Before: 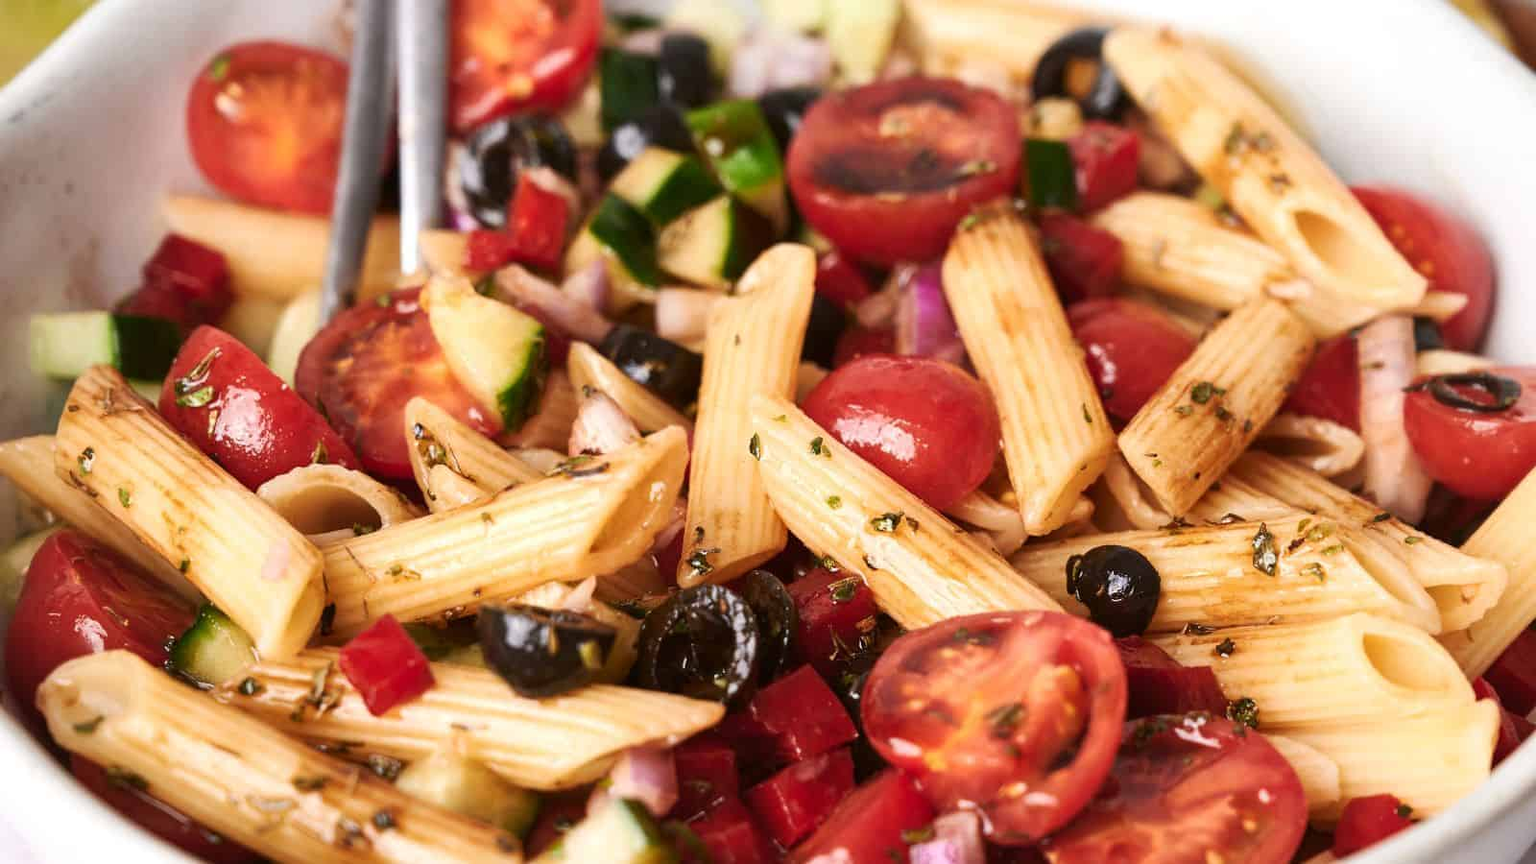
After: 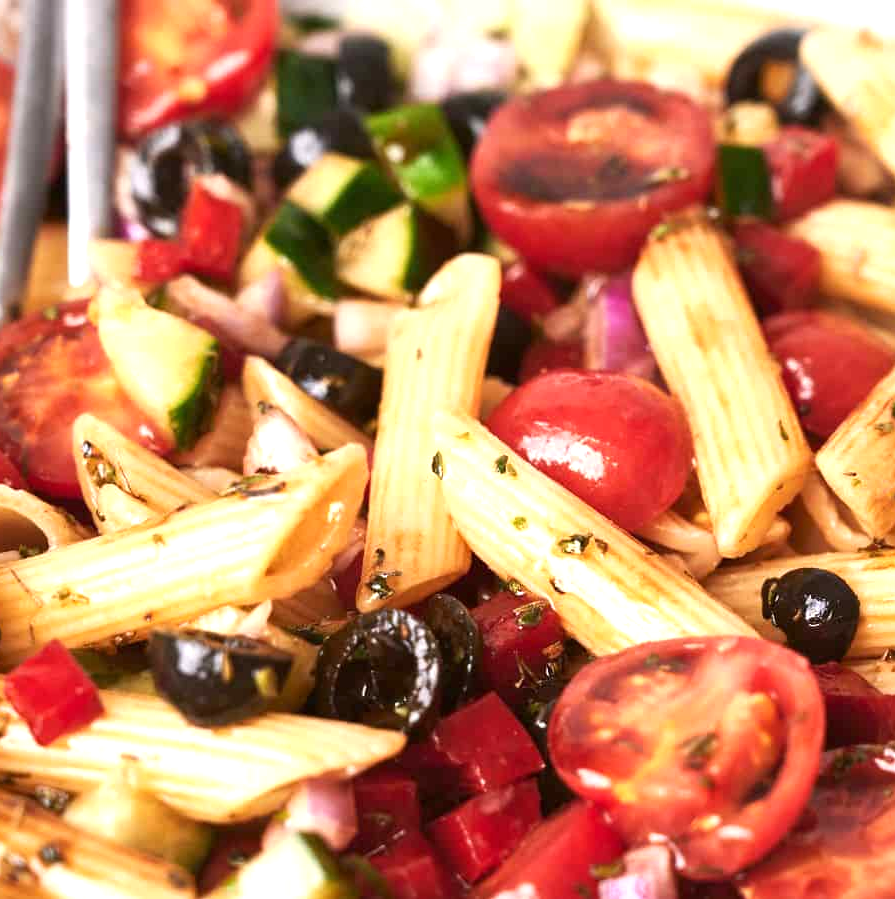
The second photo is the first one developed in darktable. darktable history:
crop: left 21.845%, right 22.166%, bottom 0%
exposure: exposure 0.63 EV, compensate highlight preservation false
